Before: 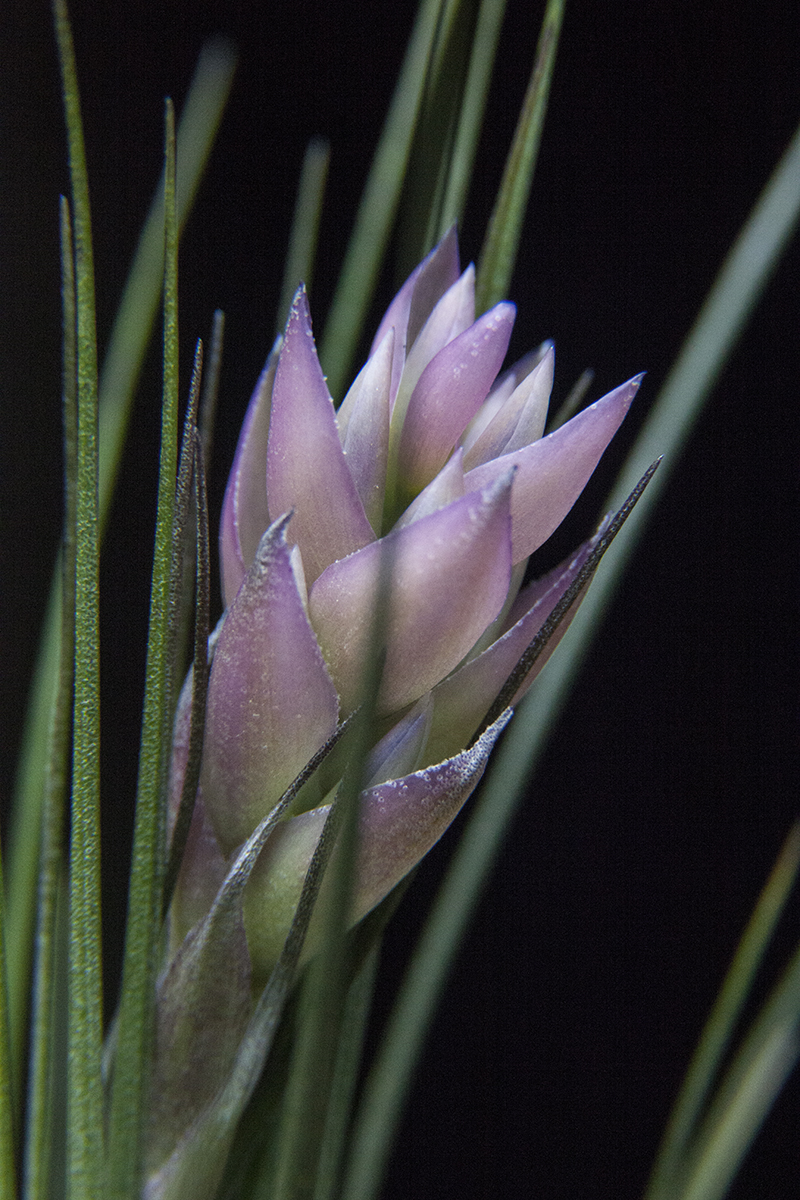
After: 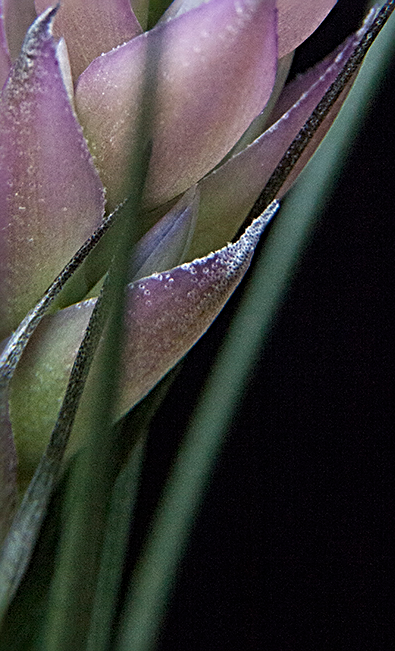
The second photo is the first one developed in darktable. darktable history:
sharpen: radius 3.022, amount 0.775
crop: left 29.35%, top 42.253%, right 21.251%, bottom 3.461%
